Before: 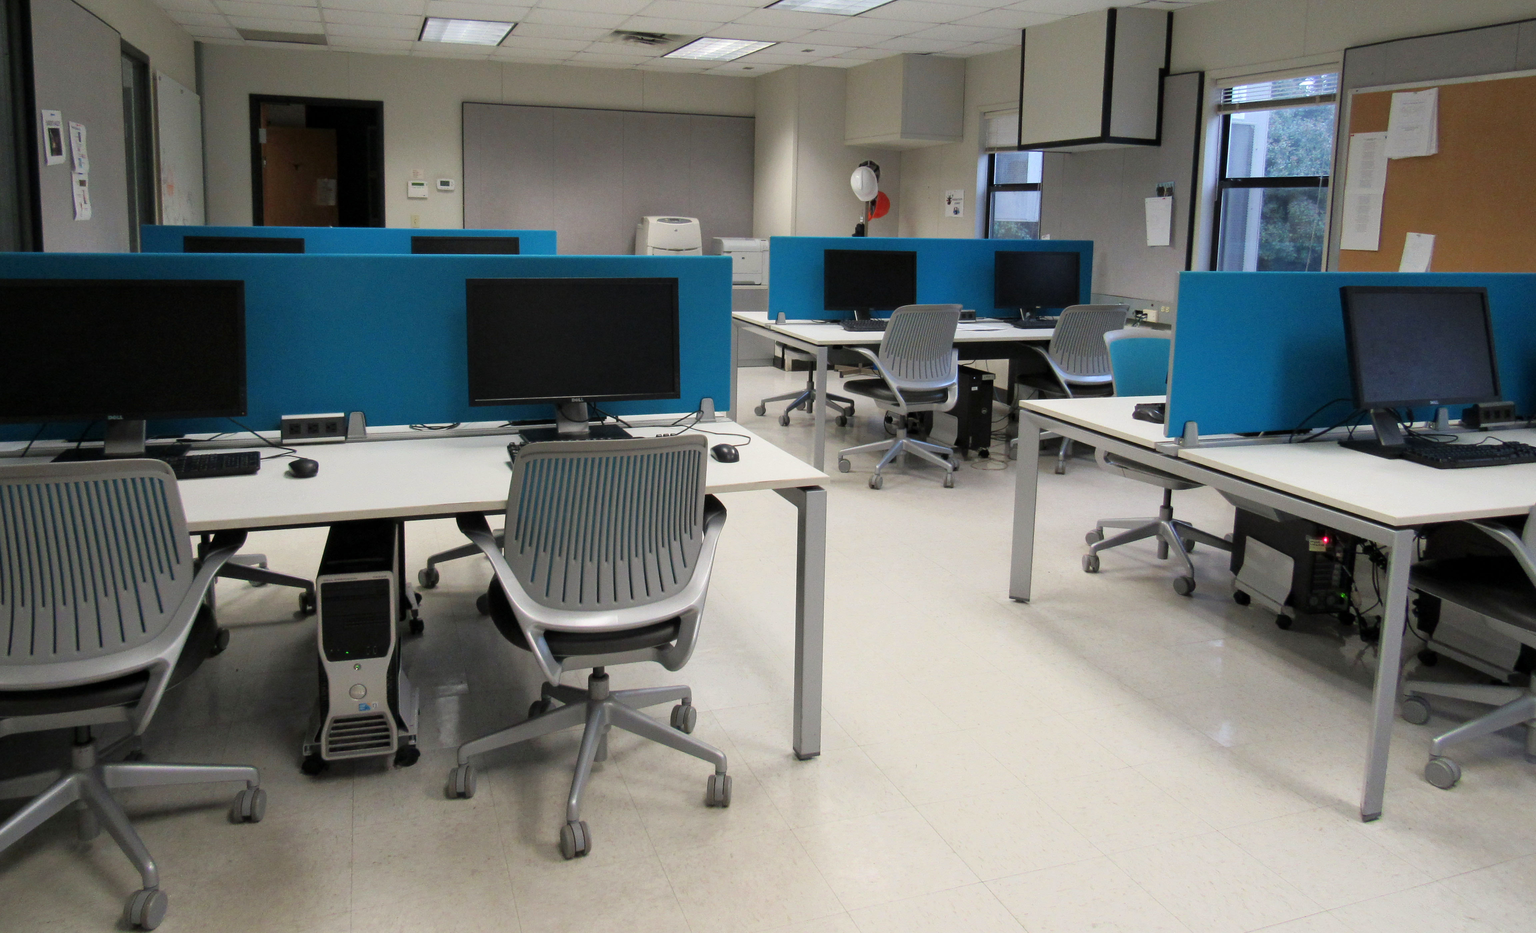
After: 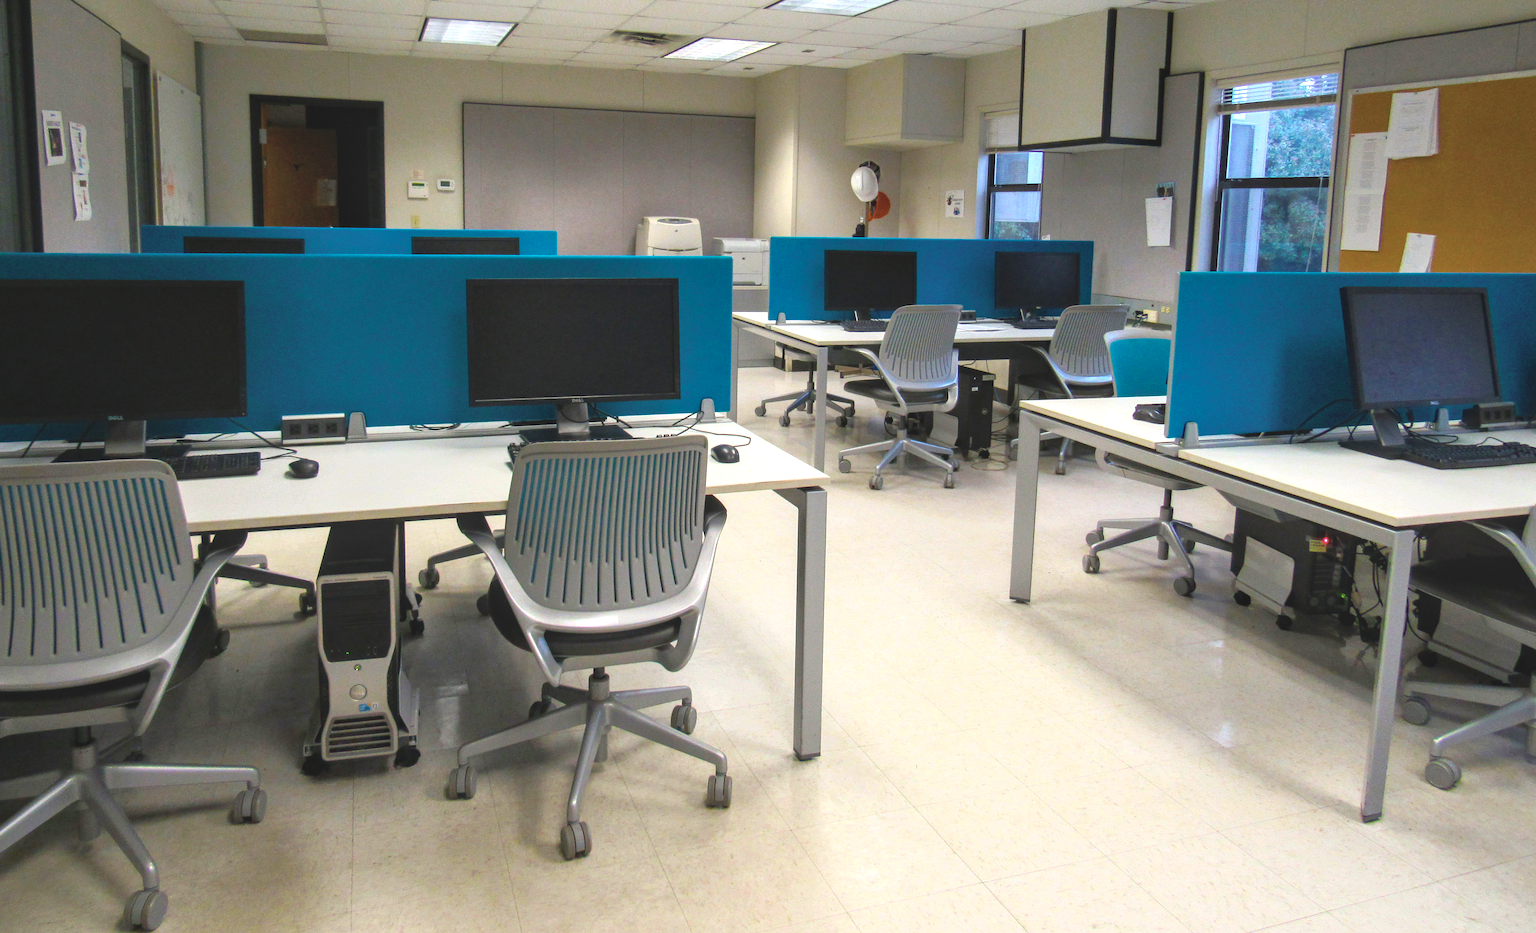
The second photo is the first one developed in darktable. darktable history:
local contrast: on, module defaults
contrast brightness saturation: contrast -0.26, saturation -0.43
color balance rgb: linear chroma grading › global chroma 20%, perceptual saturation grading › global saturation 65%, perceptual saturation grading › highlights 50%, perceptual saturation grading › shadows 30%, perceptual brilliance grading › global brilliance 12%, perceptual brilliance grading › highlights 15%, global vibrance 20%
